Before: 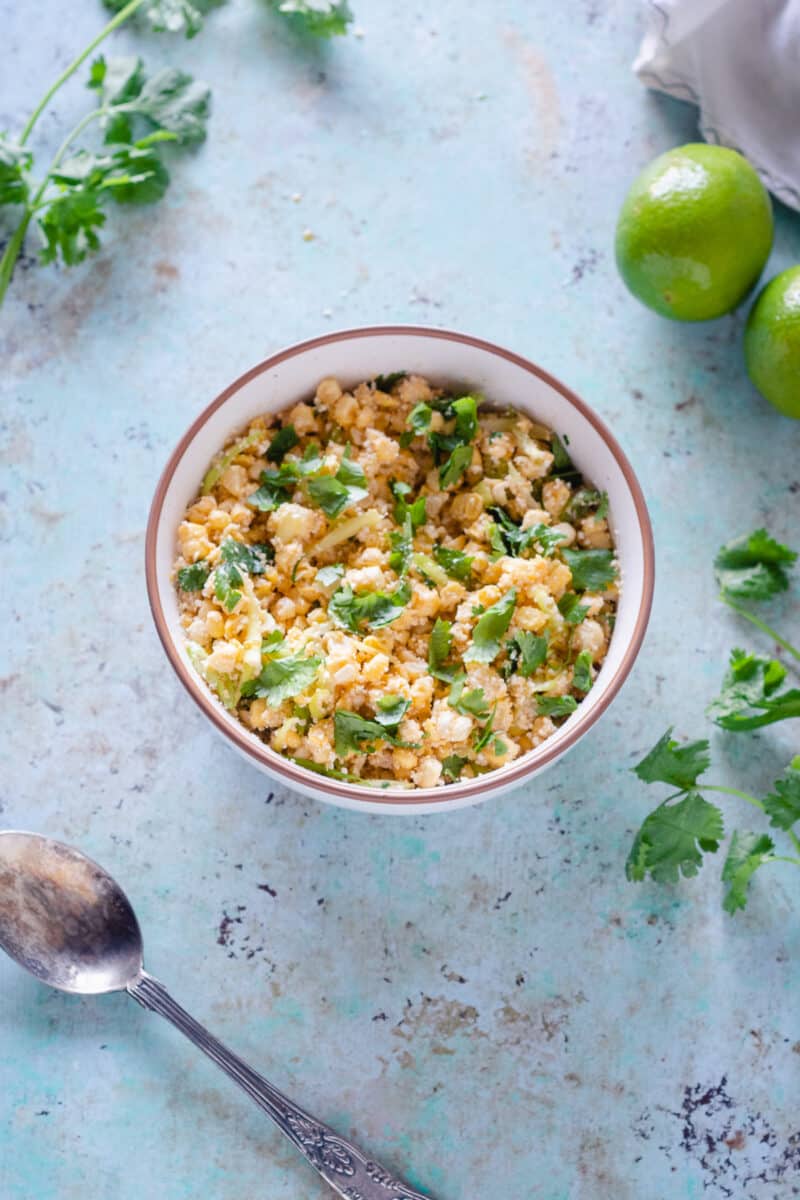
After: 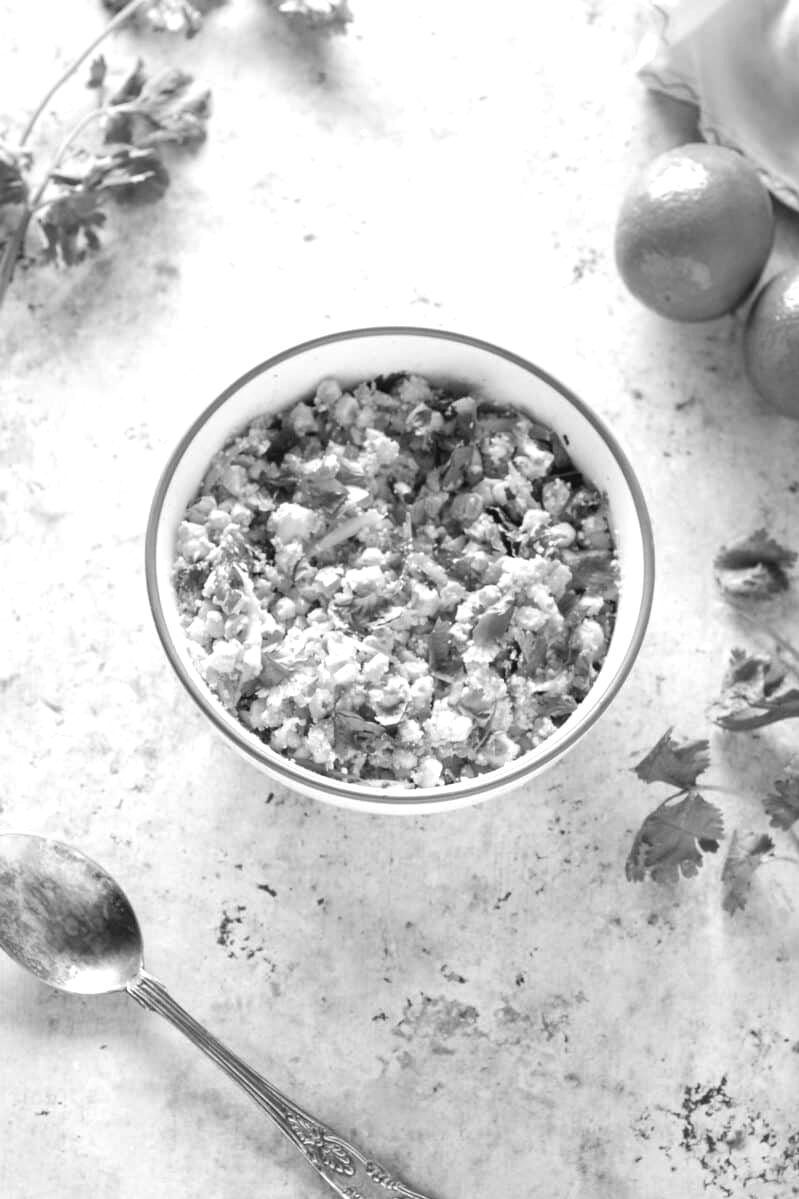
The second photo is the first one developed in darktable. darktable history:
crop: left 0.109%
exposure: black level correction -0.001, exposure 0.538 EV, compensate exposure bias true, compensate highlight preservation false
color correction: highlights b* -0.022, saturation 0.491
color calibration: output gray [0.18, 0.41, 0.41, 0], illuminant as shot in camera, x 0.365, y 0.379, temperature 4431.66 K
